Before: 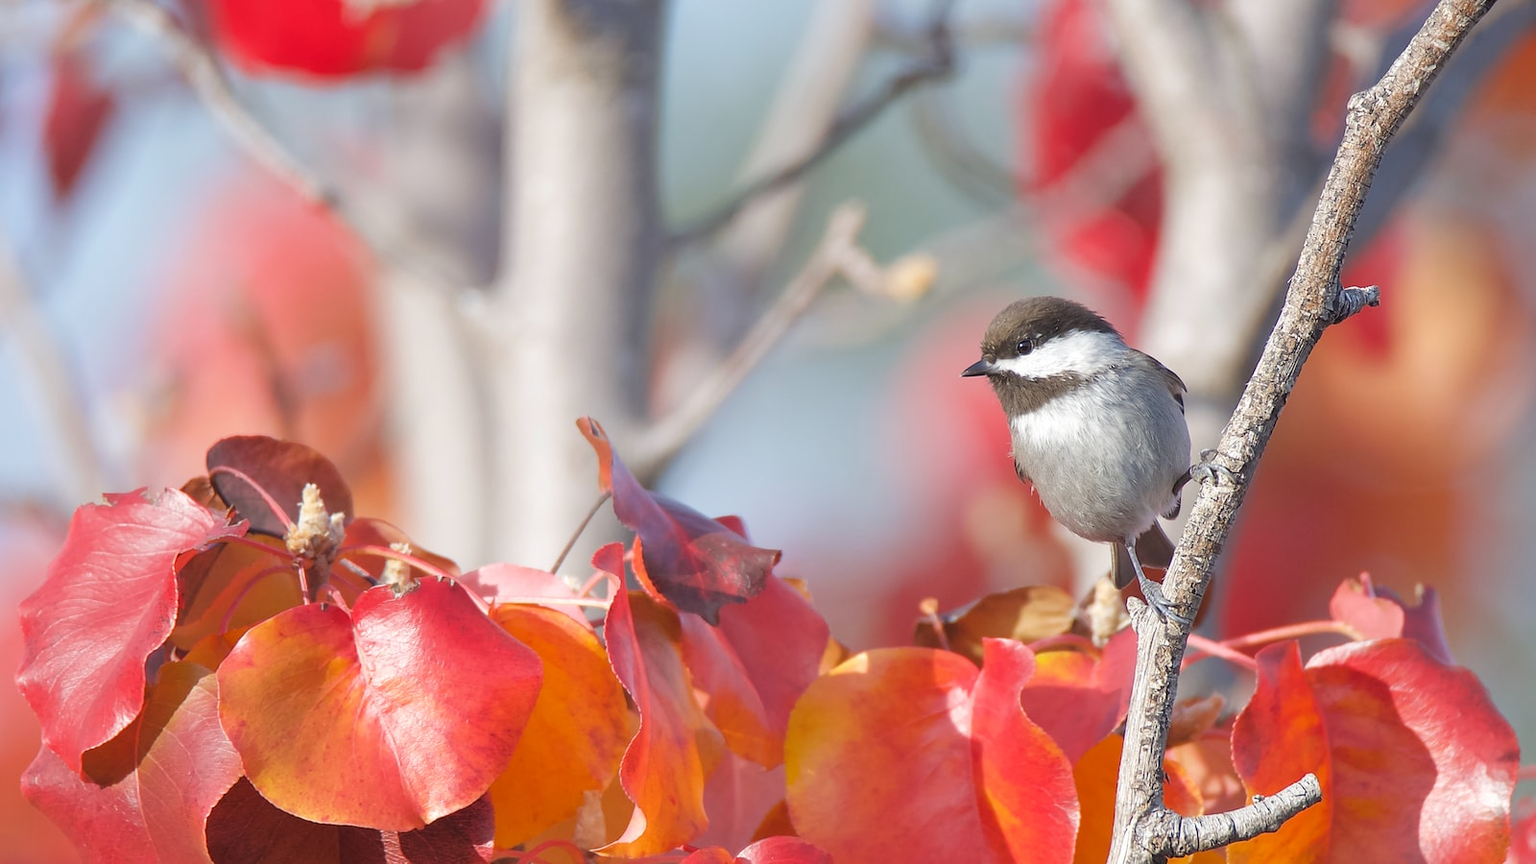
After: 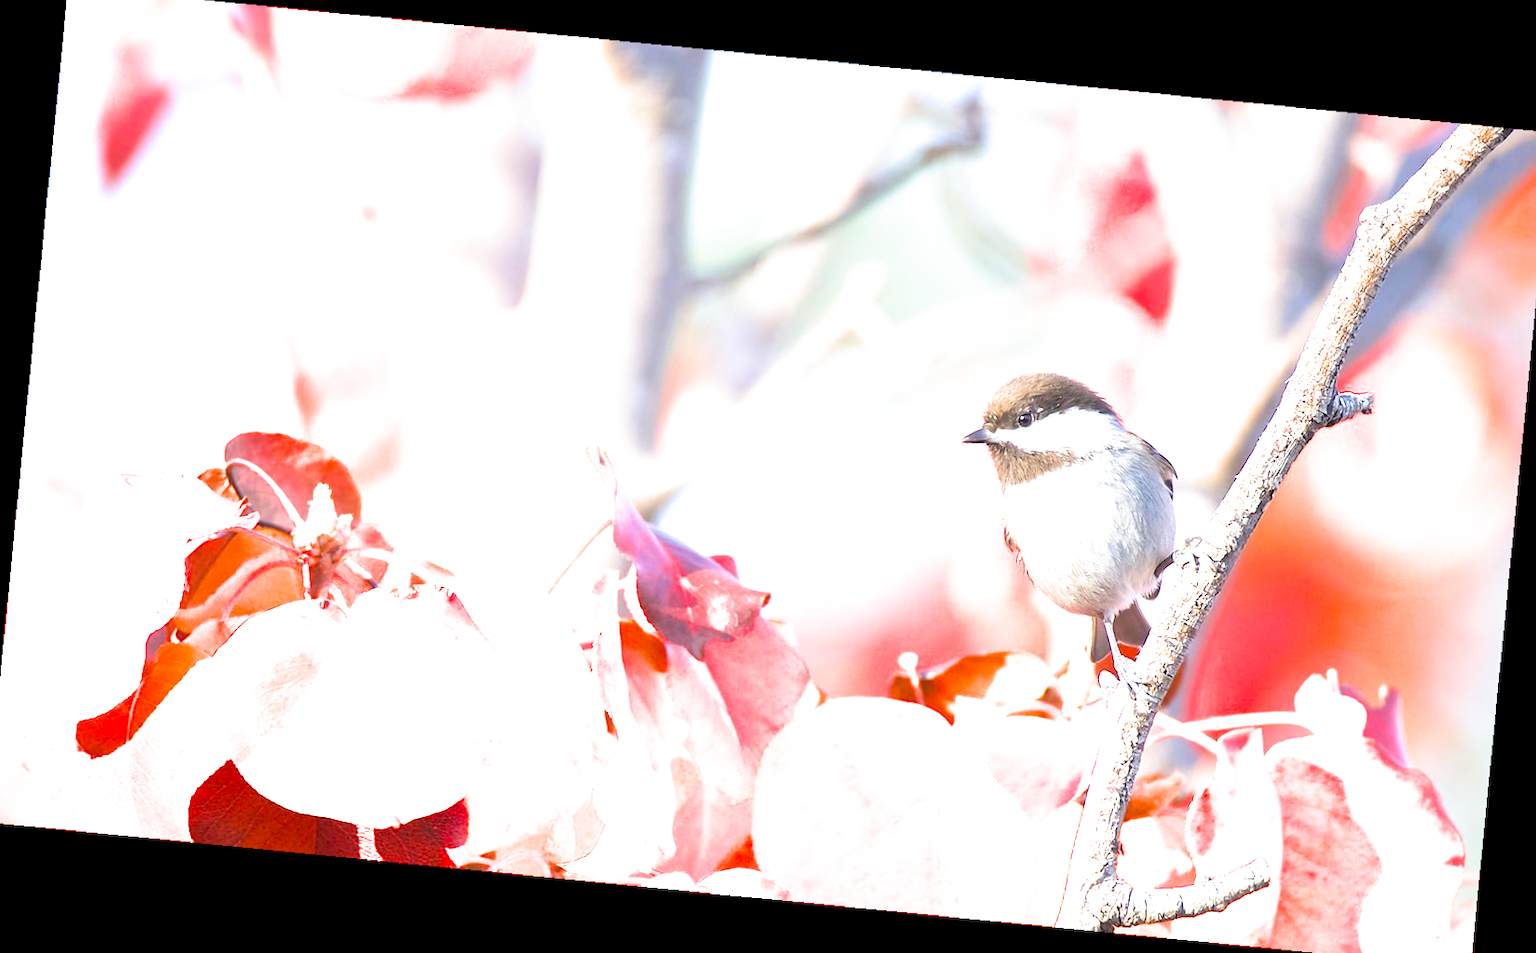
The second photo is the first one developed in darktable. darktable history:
rotate and perspective: rotation 5.12°, automatic cropping off
exposure: black level correction 0, exposure 1.741 EV, compensate exposure bias true, compensate highlight preservation false
crop and rotate: angle -0.5°
filmic rgb: black relative exposure -12 EV, white relative exposure 2.8 EV, threshold 3 EV, target black luminance 0%, hardness 8.06, latitude 70.41%, contrast 1.14, highlights saturation mix 10%, shadows ↔ highlights balance -0.388%, color science v4 (2020), iterations of high-quality reconstruction 10, contrast in shadows soft, contrast in highlights soft, enable highlight reconstruction true
